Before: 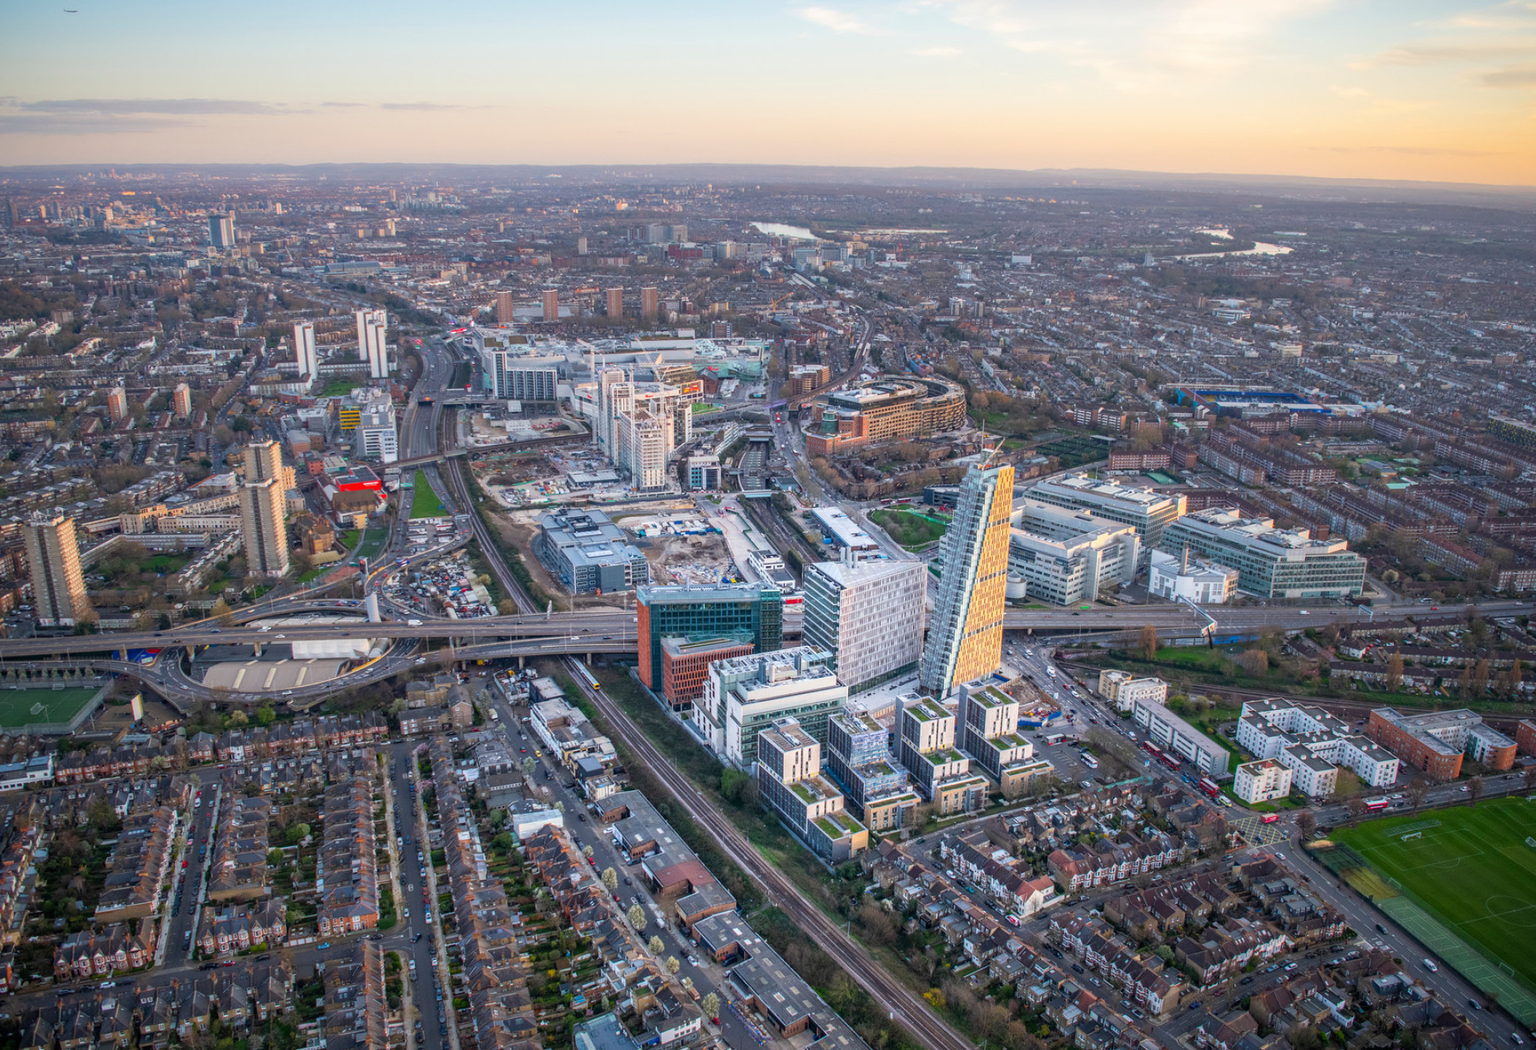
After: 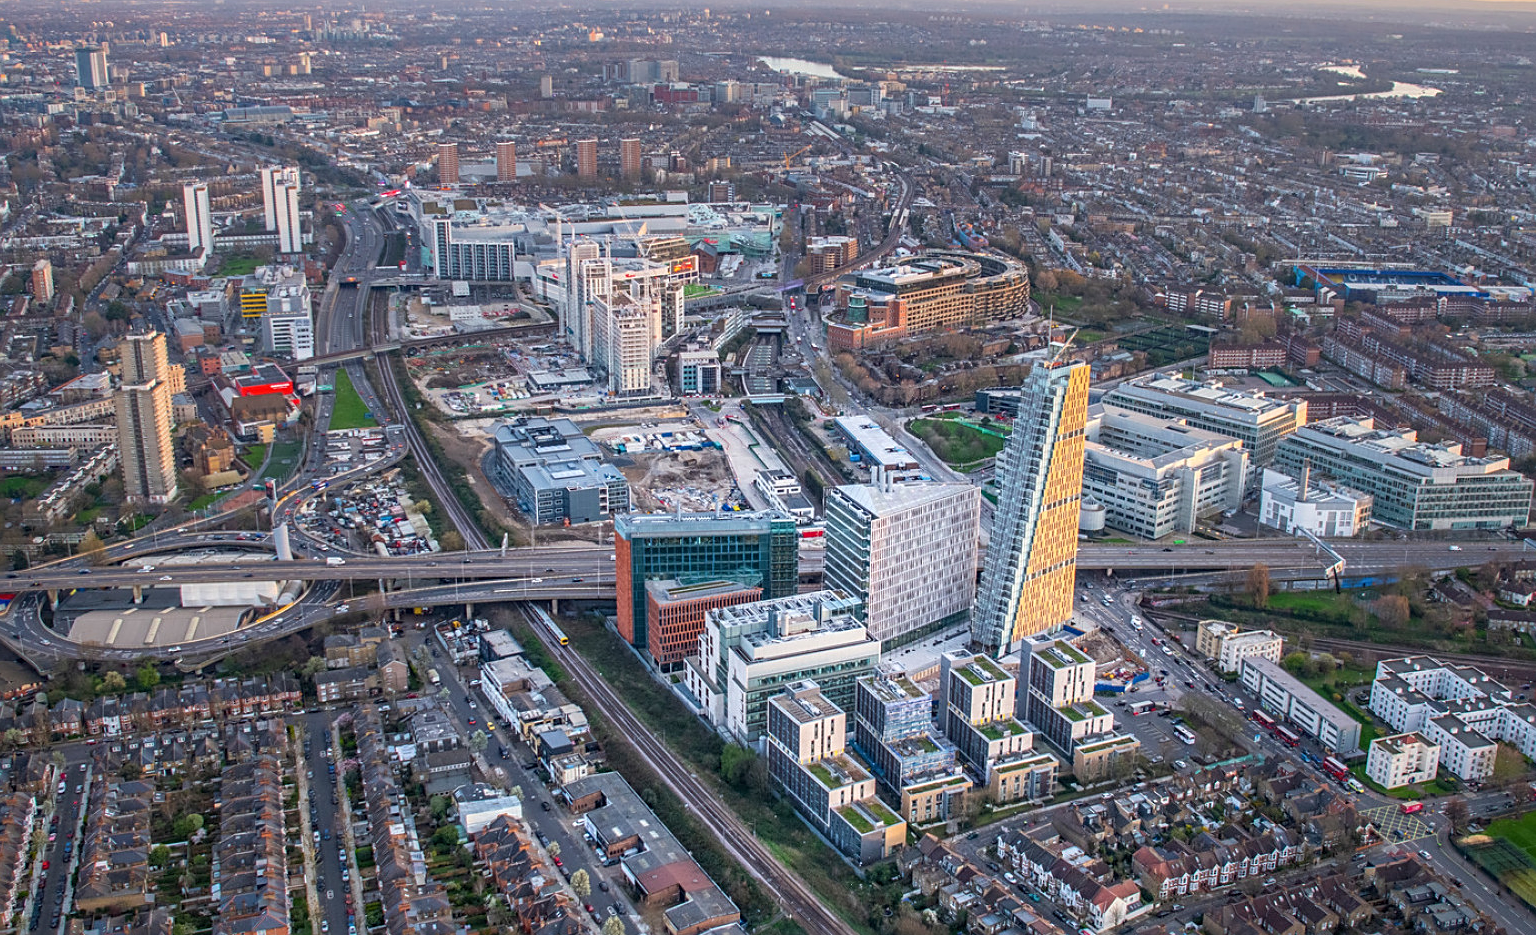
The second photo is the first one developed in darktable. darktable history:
sharpen: on, module defaults
crop: left 9.712%, top 16.928%, right 10.845%, bottom 12.332%
